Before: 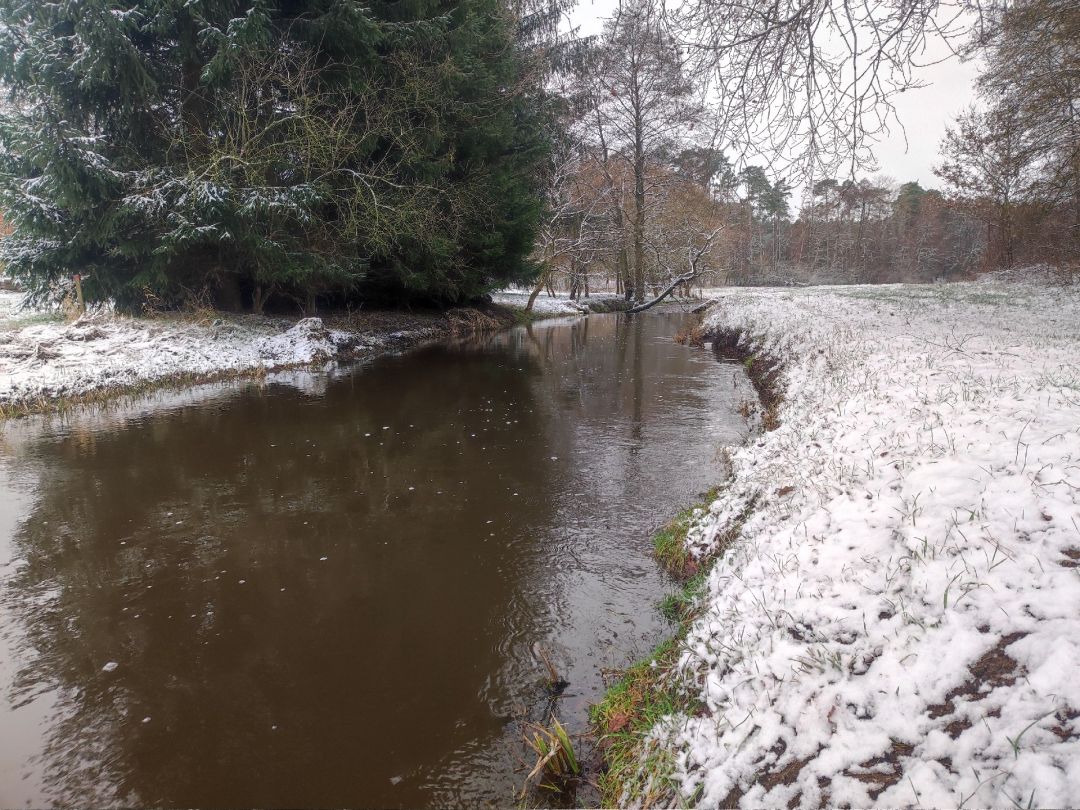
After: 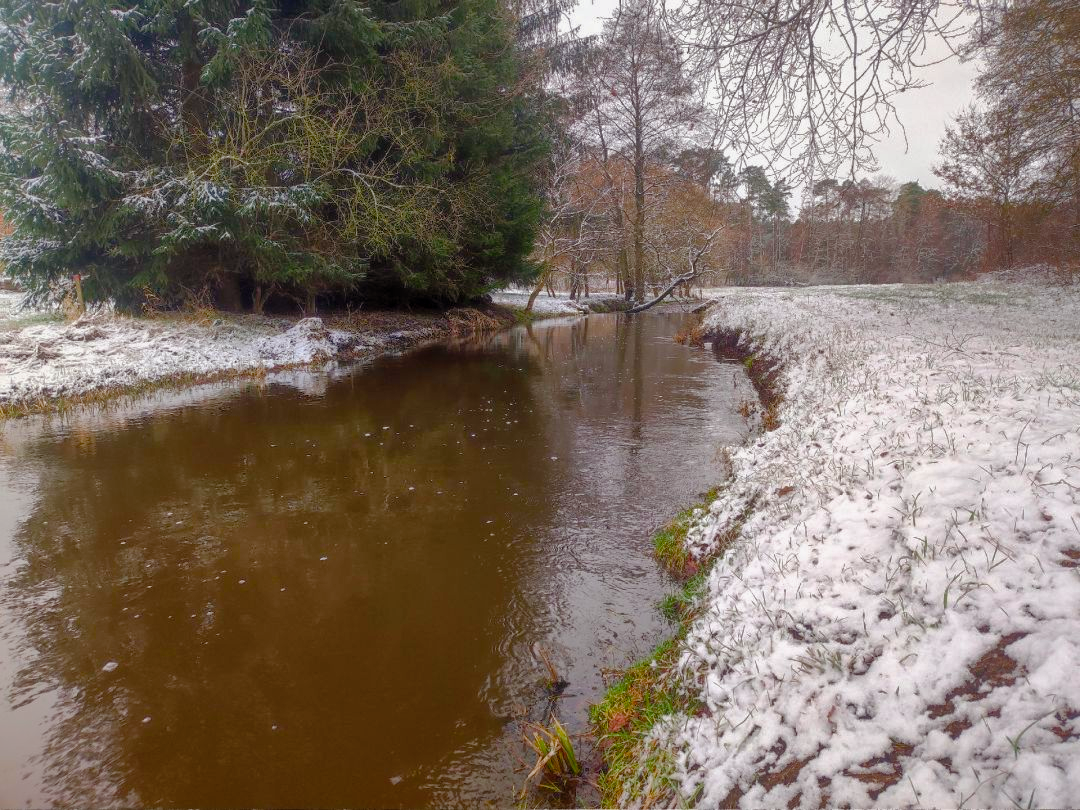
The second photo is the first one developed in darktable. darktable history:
color balance rgb: power › luminance -3.794%, power › chroma 0.574%, power › hue 43.15°, perceptual saturation grading › global saturation 20%, perceptual saturation grading › highlights -24.939%, perceptual saturation grading › shadows 49.478%, perceptual brilliance grading › global brilliance 1.874%, perceptual brilliance grading › highlights -3.582%, global vibrance 20%
shadows and highlights: on, module defaults
